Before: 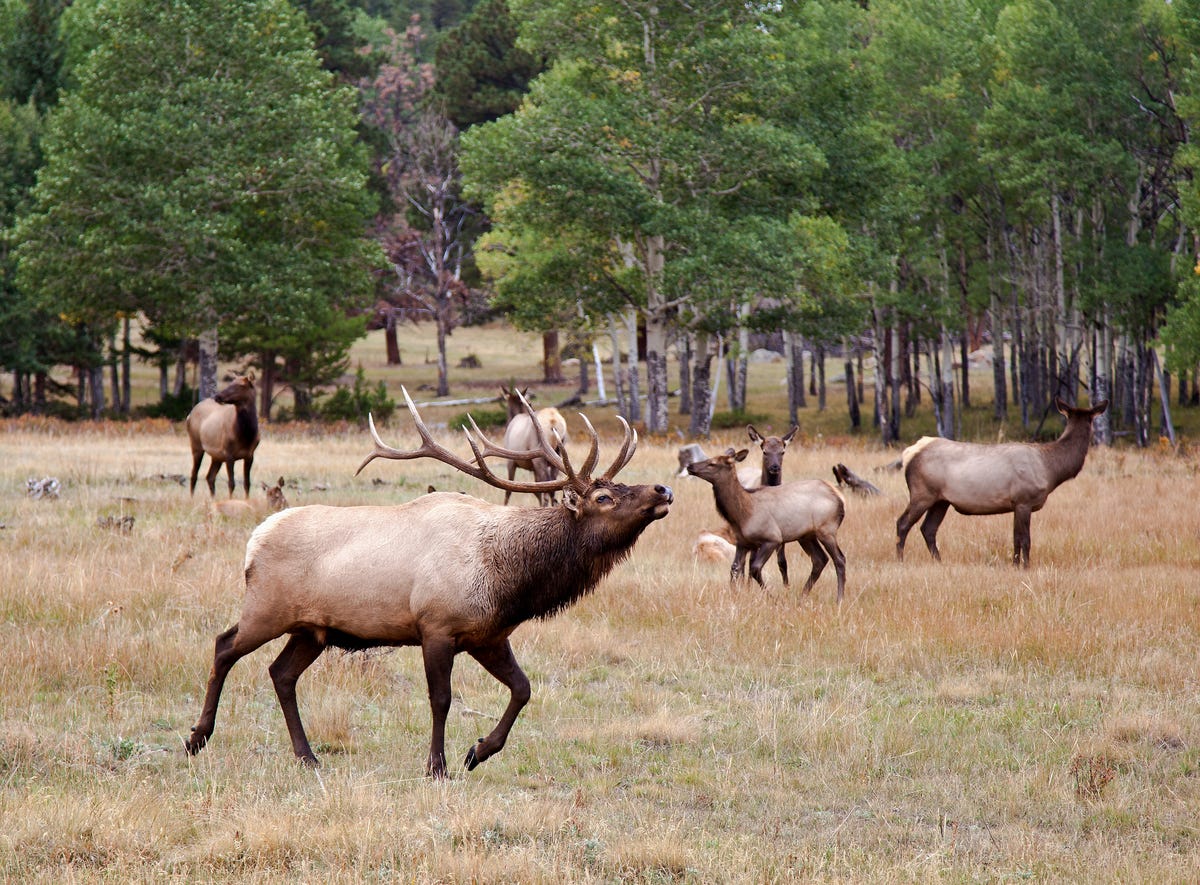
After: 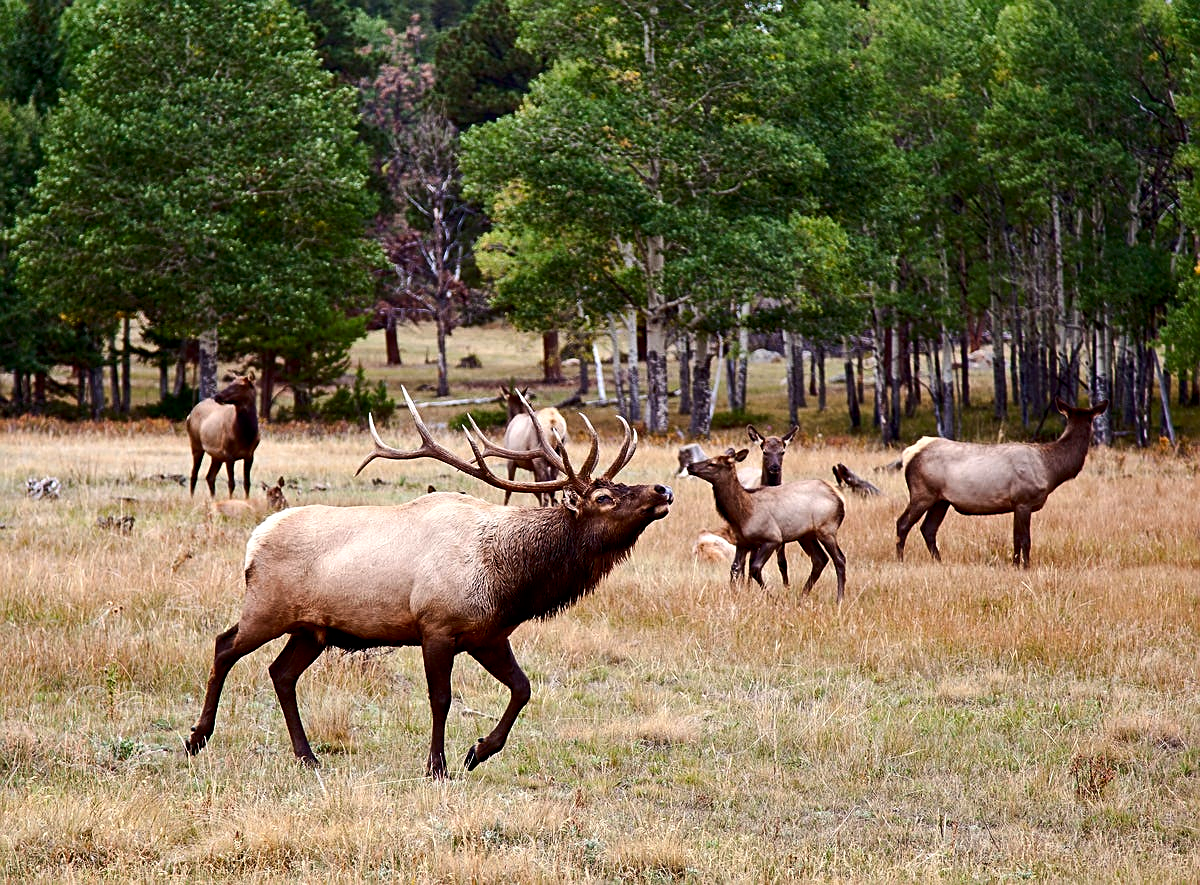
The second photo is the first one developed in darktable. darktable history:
sharpen: on, module defaults
levels: levels [0, 0.492, 0.984]
local contrast: highlights 101%, shadows 97%, detail 119%, midtone range 0.2
contrast brightness saturation: contrast 0.188, brightness -0.109, saturation 0.212
